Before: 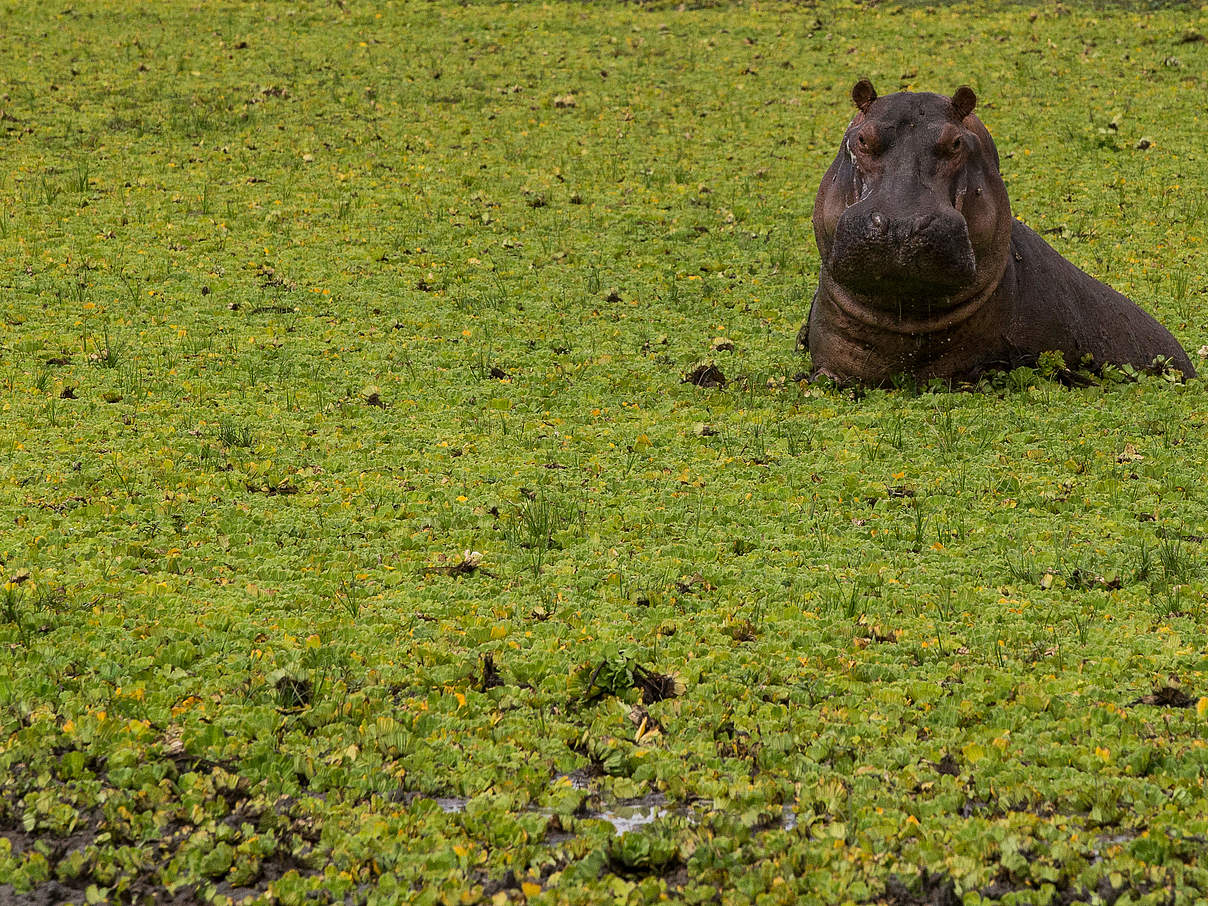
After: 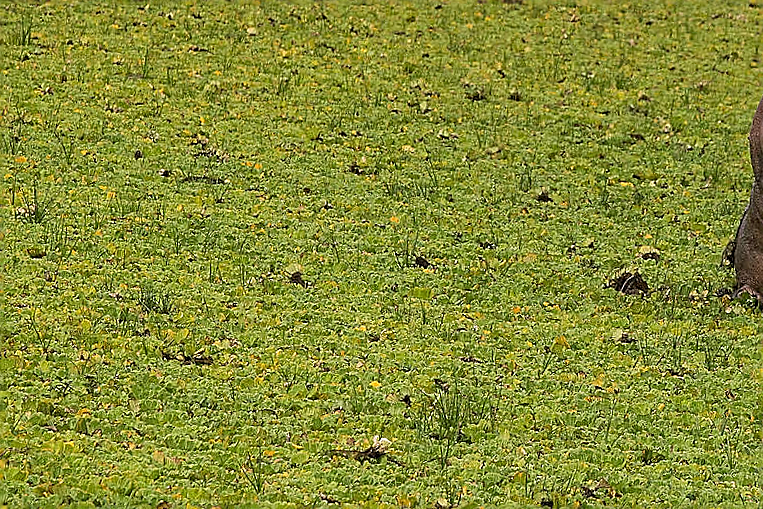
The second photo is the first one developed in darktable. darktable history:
sharpen: radius 1.4, amount 1.25, threshold 0.7
crop and rotate: angle -4.99°, left 2.122%, top 6.945%, right 27.566%, bottom 30.519%
